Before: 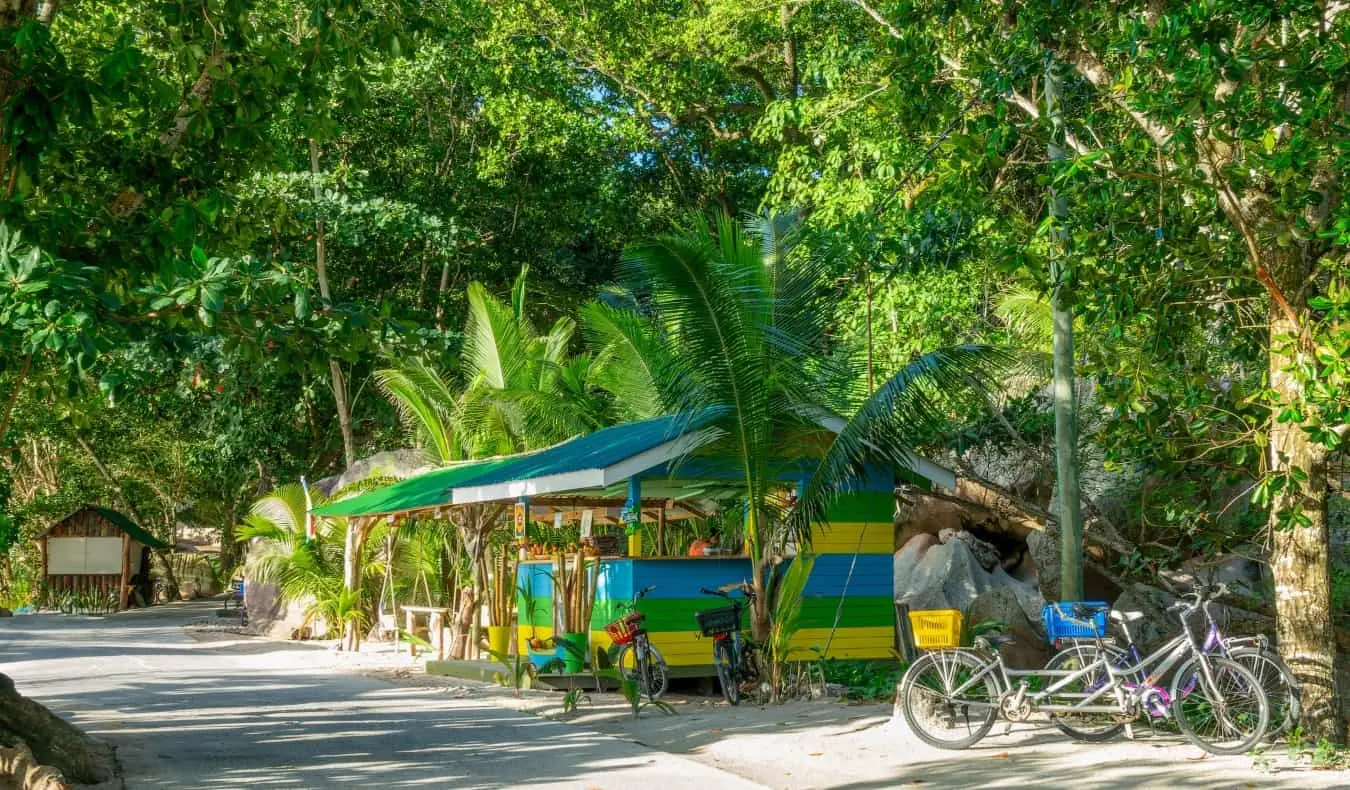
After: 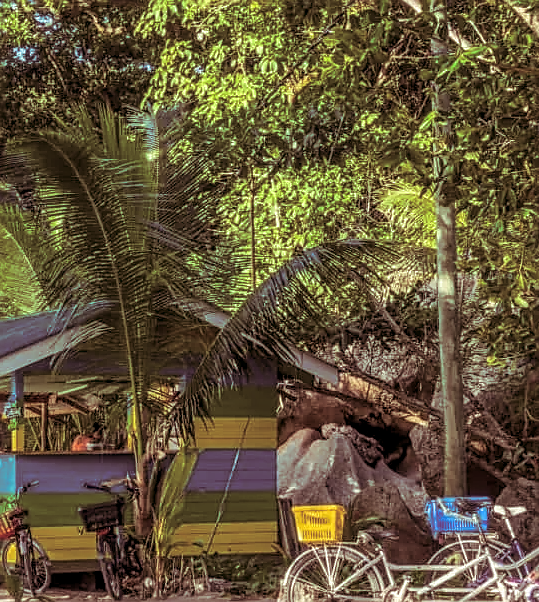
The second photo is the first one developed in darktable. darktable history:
crop: left 45.721%, top 13.393%, right 14.118%, bottom 10.01%
sharpen: on, module defaults
split-toning: shadows › hue 360°
color calibration: x 0.334, y 0.349, temperature 5426 K
contrast brightness saturation: saturation -0.05
local contrast: highlights 0%, shadows 0%, detail 133%
color zones: curves: ch0 [(0.068, 0.464) (0.25, 0.5) (0.48, 0.508) (0.75, 0.536) (0.886, 0.476) (0.967, 0.456)]; ch1 [(0.066, 0.456) (0.25, 0.5) (0.616, 0.508) (0.746, 0.56) (0.934, 0.444)]
